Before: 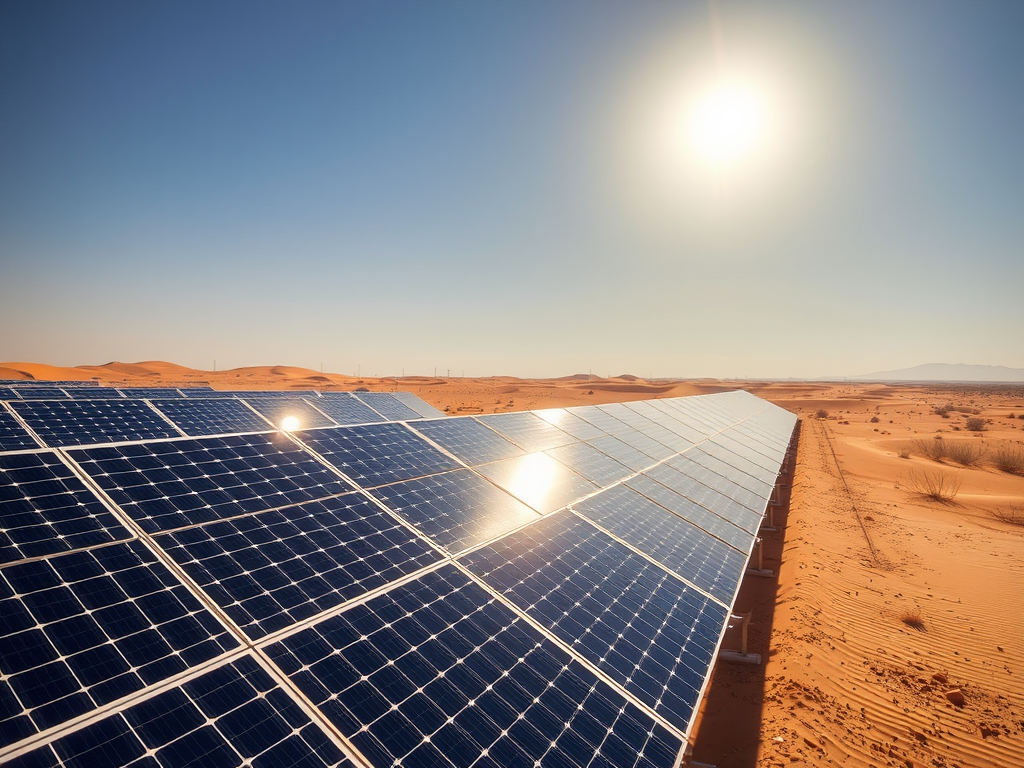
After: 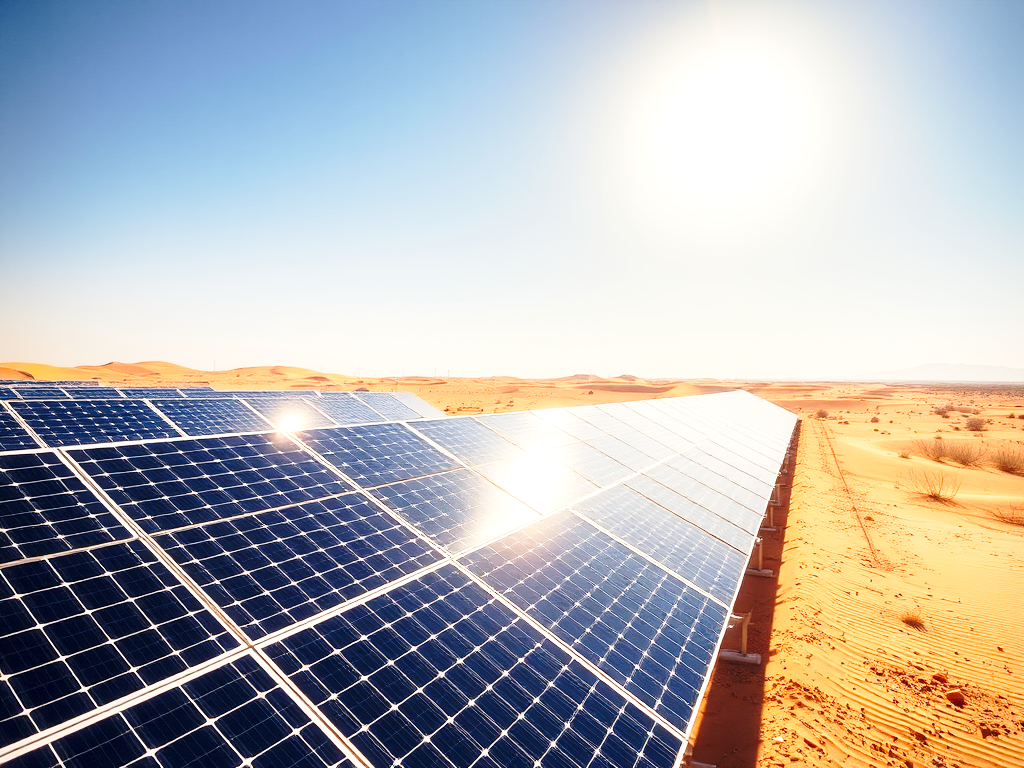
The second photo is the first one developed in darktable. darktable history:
exposure: black level correction 0.001, exposure 0.499 EV, compensate highlight preservation false
base curve: curves: ch0 [(0, 0) (0.028, 0.03) (0.121, 0.232) (0.46, 0.748) (0.859, 0.968) (1, 1)], preserve colors none
